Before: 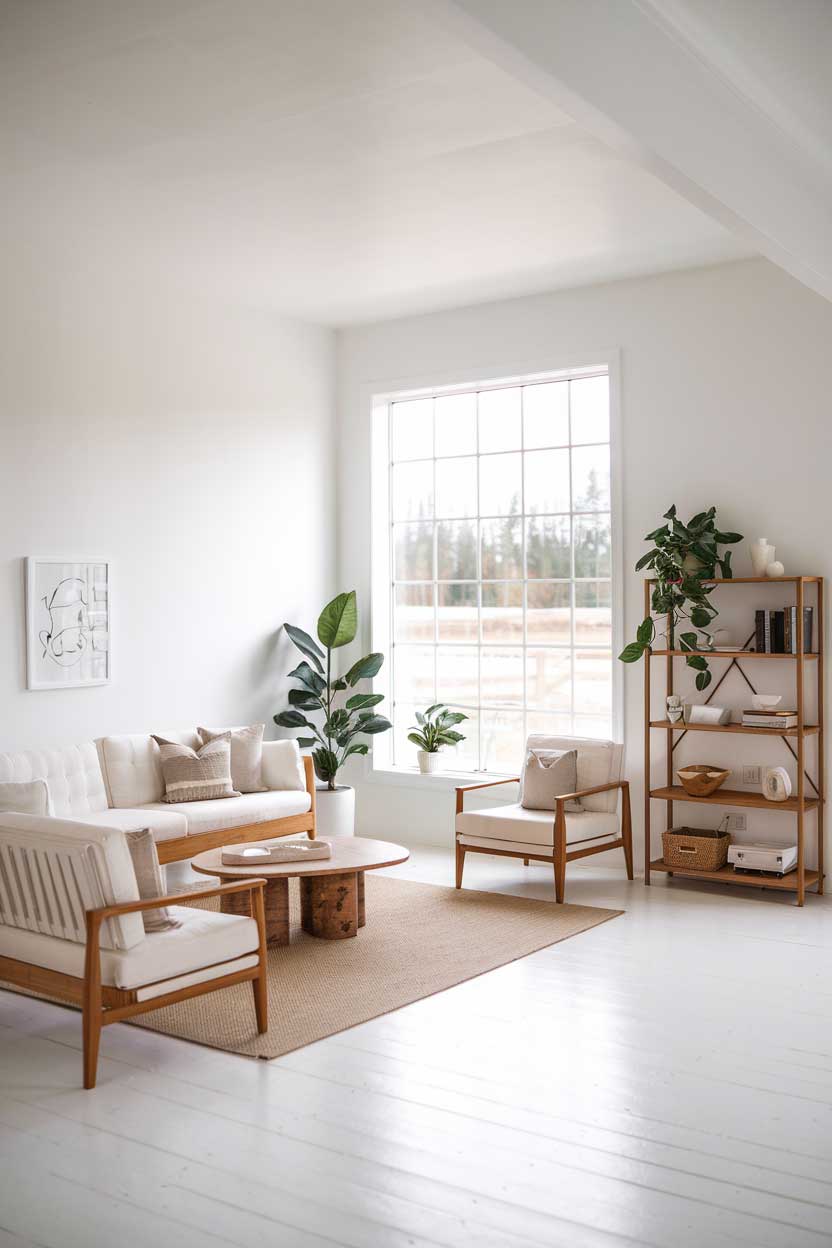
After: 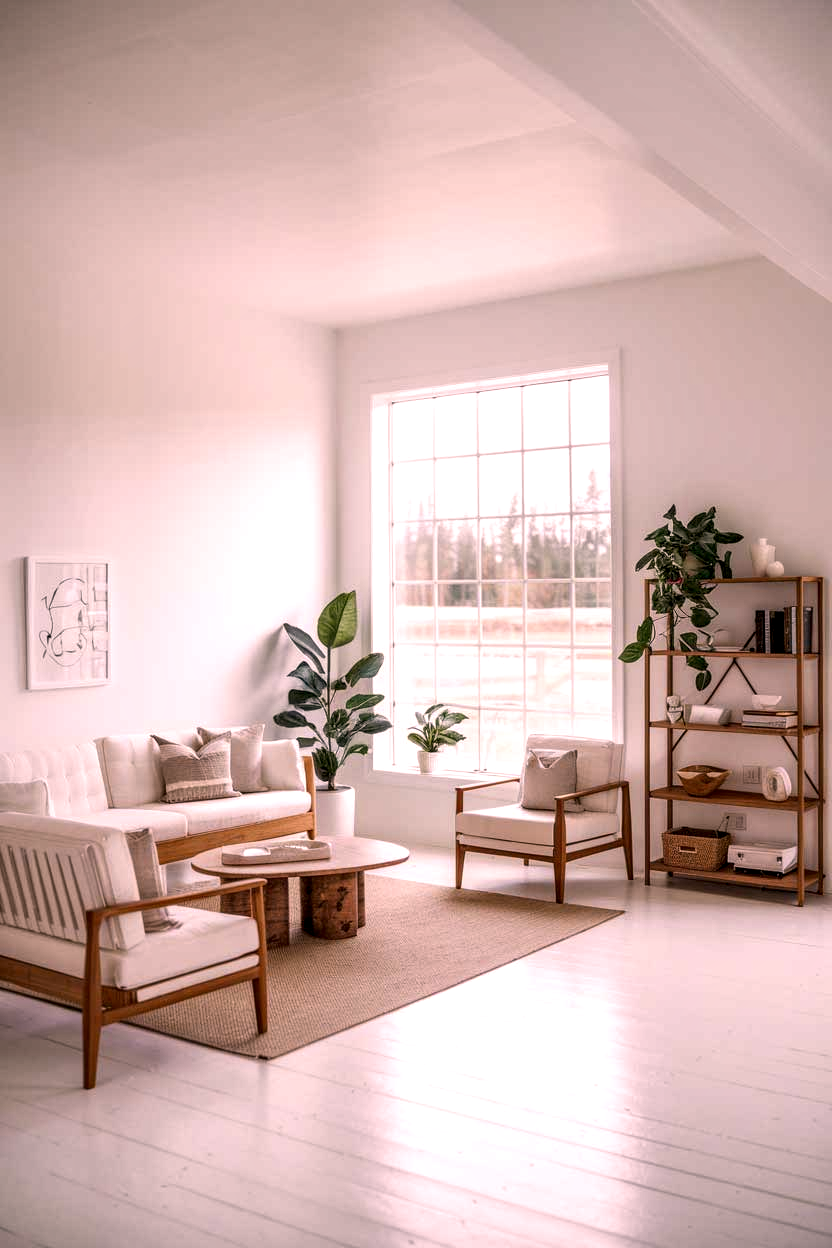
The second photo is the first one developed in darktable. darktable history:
color correction: highlights a* 14.53, highlights b* 4.78
local contrast: detail 150%
